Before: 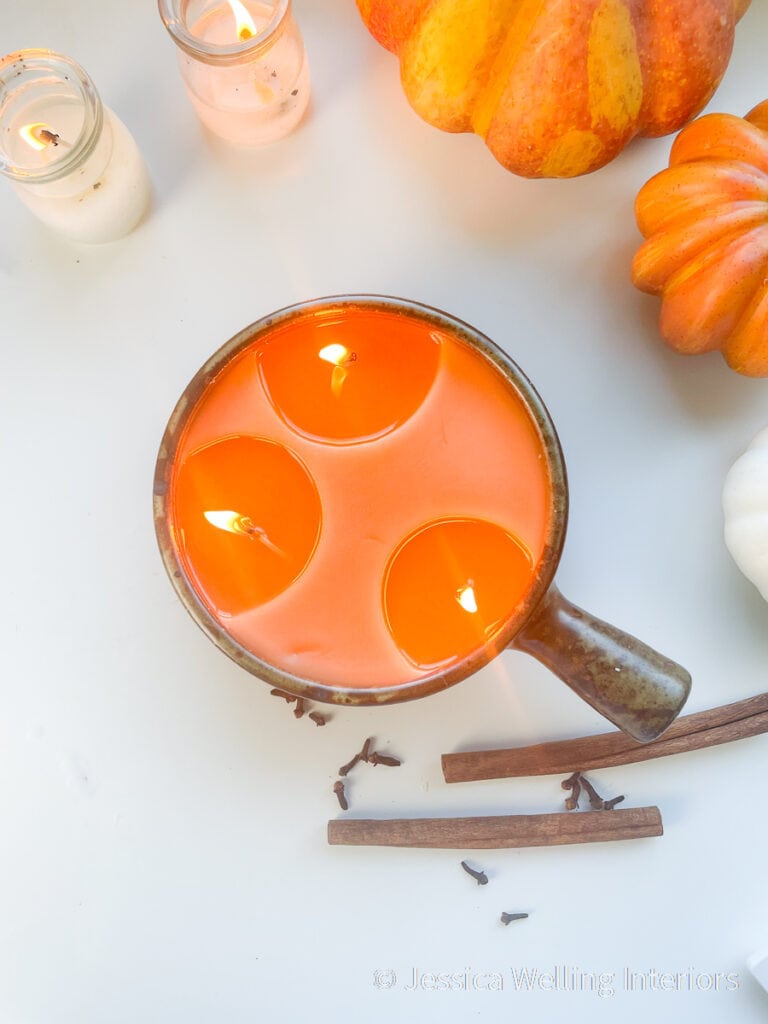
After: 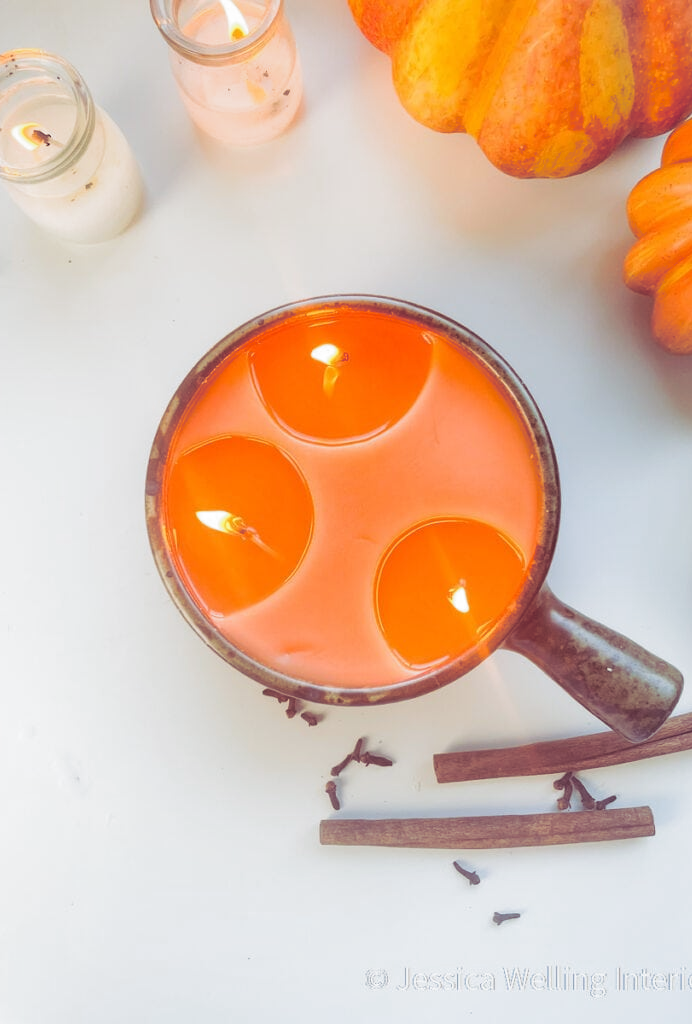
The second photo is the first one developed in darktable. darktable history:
crop and rotate: left 1.088%, right 8.807%
split-toning: shadows › hue 316.8°, shadows › saturation 0.47, highlights › hue 201.6°, highlights › saturation 0, balance -41.97, compress 28.01%
